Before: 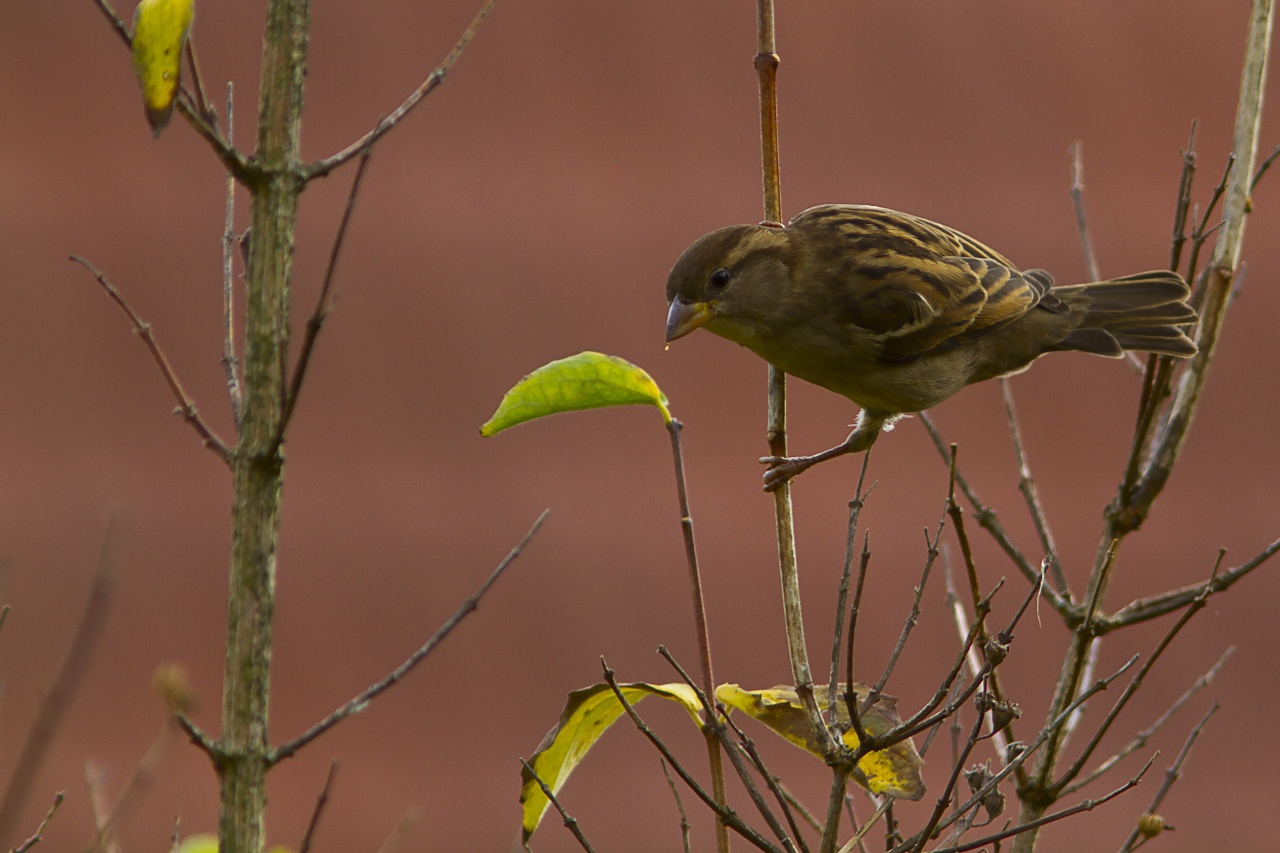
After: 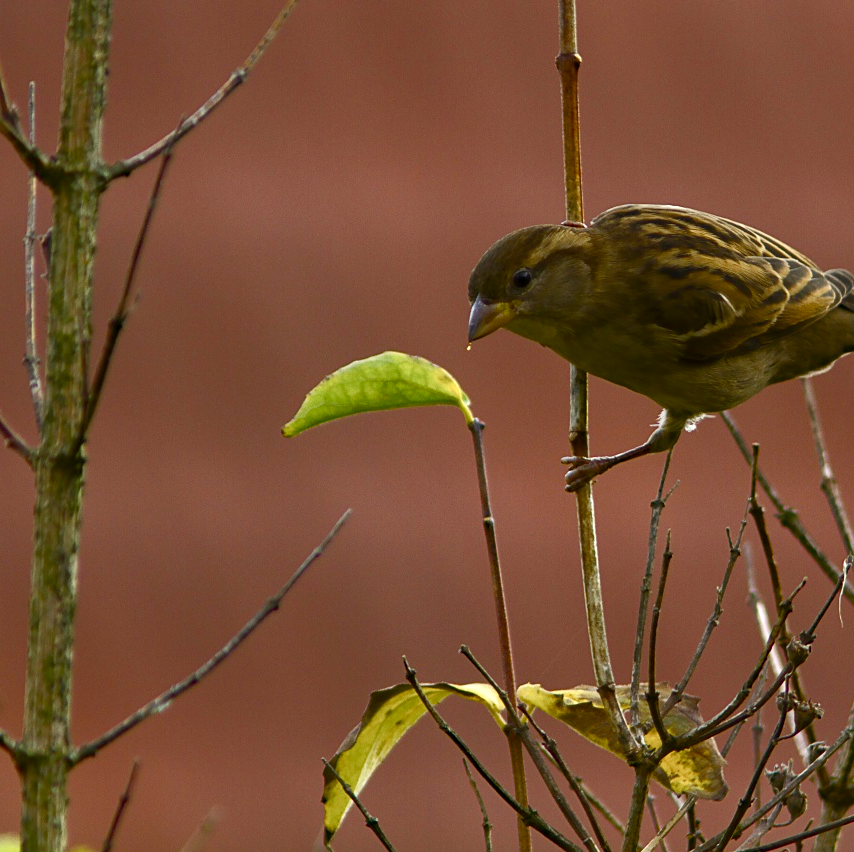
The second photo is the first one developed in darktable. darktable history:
haze removal: compatibility mode true
crop and rotate: left 15.524%, right 17.703%
color balance rgb: perceptual saturation grading › global saturation 20%, perceptual saturation grading › highlights -50.002%, perceptual saturation grading › shadows 31.065%, perceptual brilliance grading › global brilliance 1.856%, perceptual brilliance grading › highlights 8.286%, perceptual brilliance grading › shadows -4.416%
